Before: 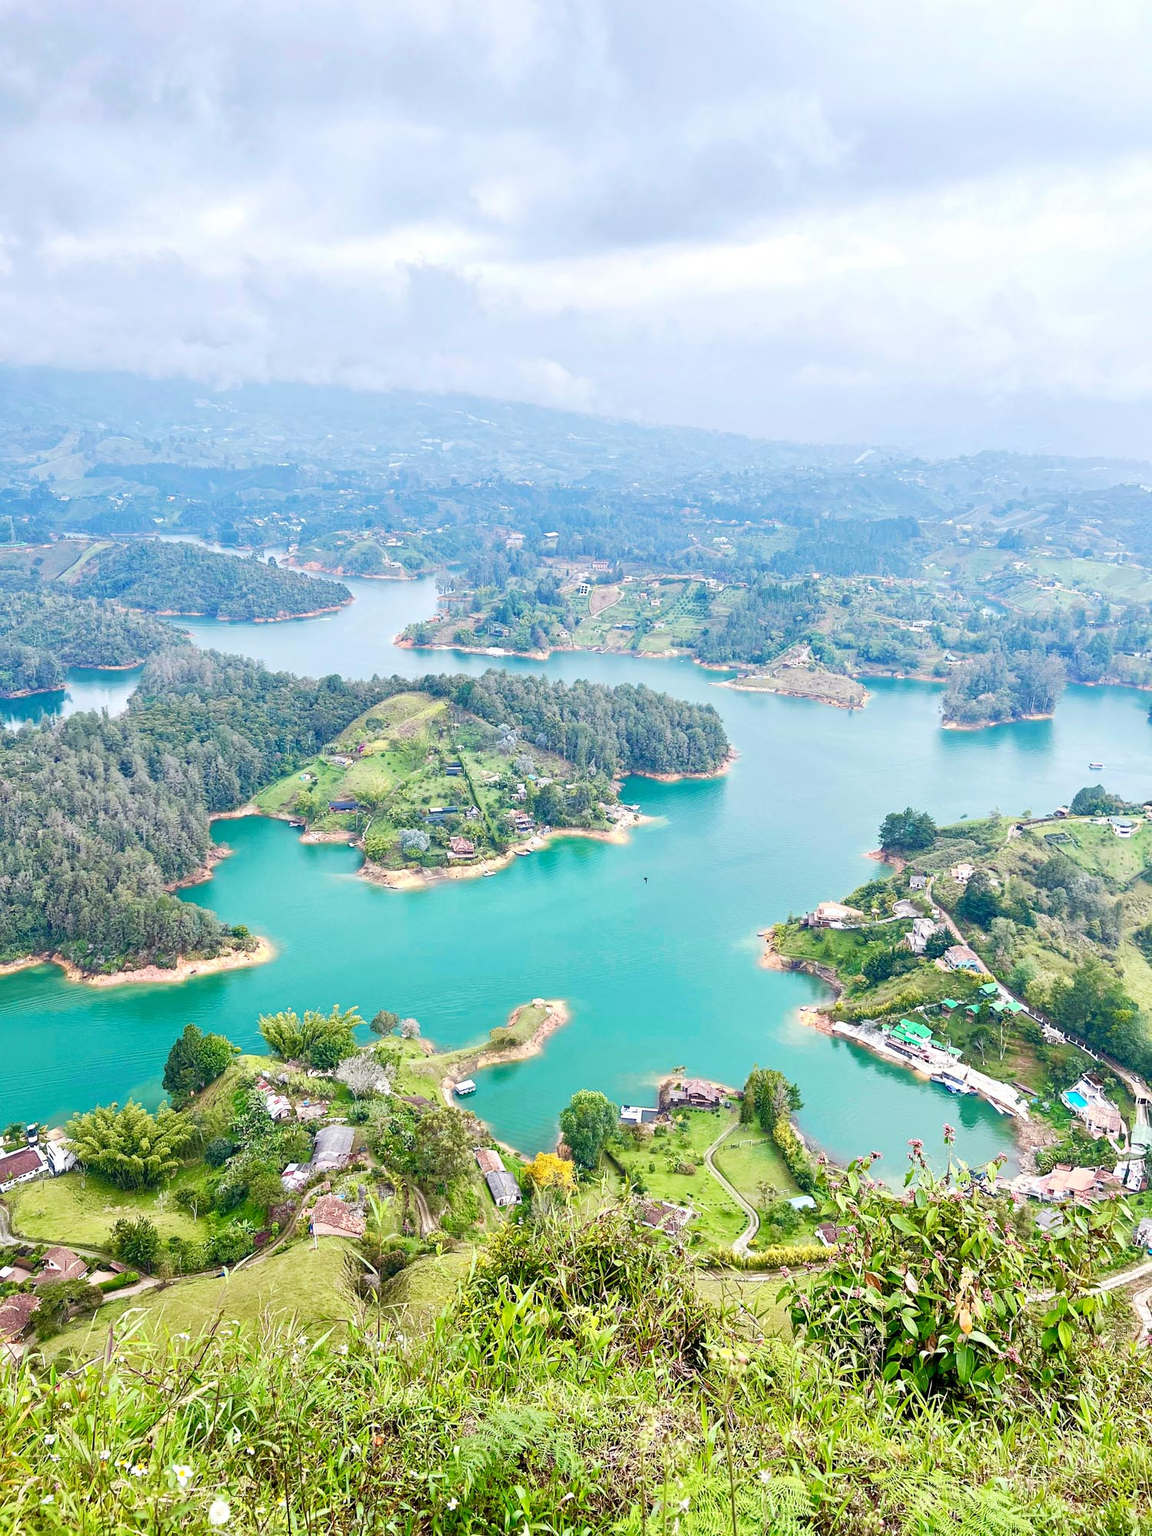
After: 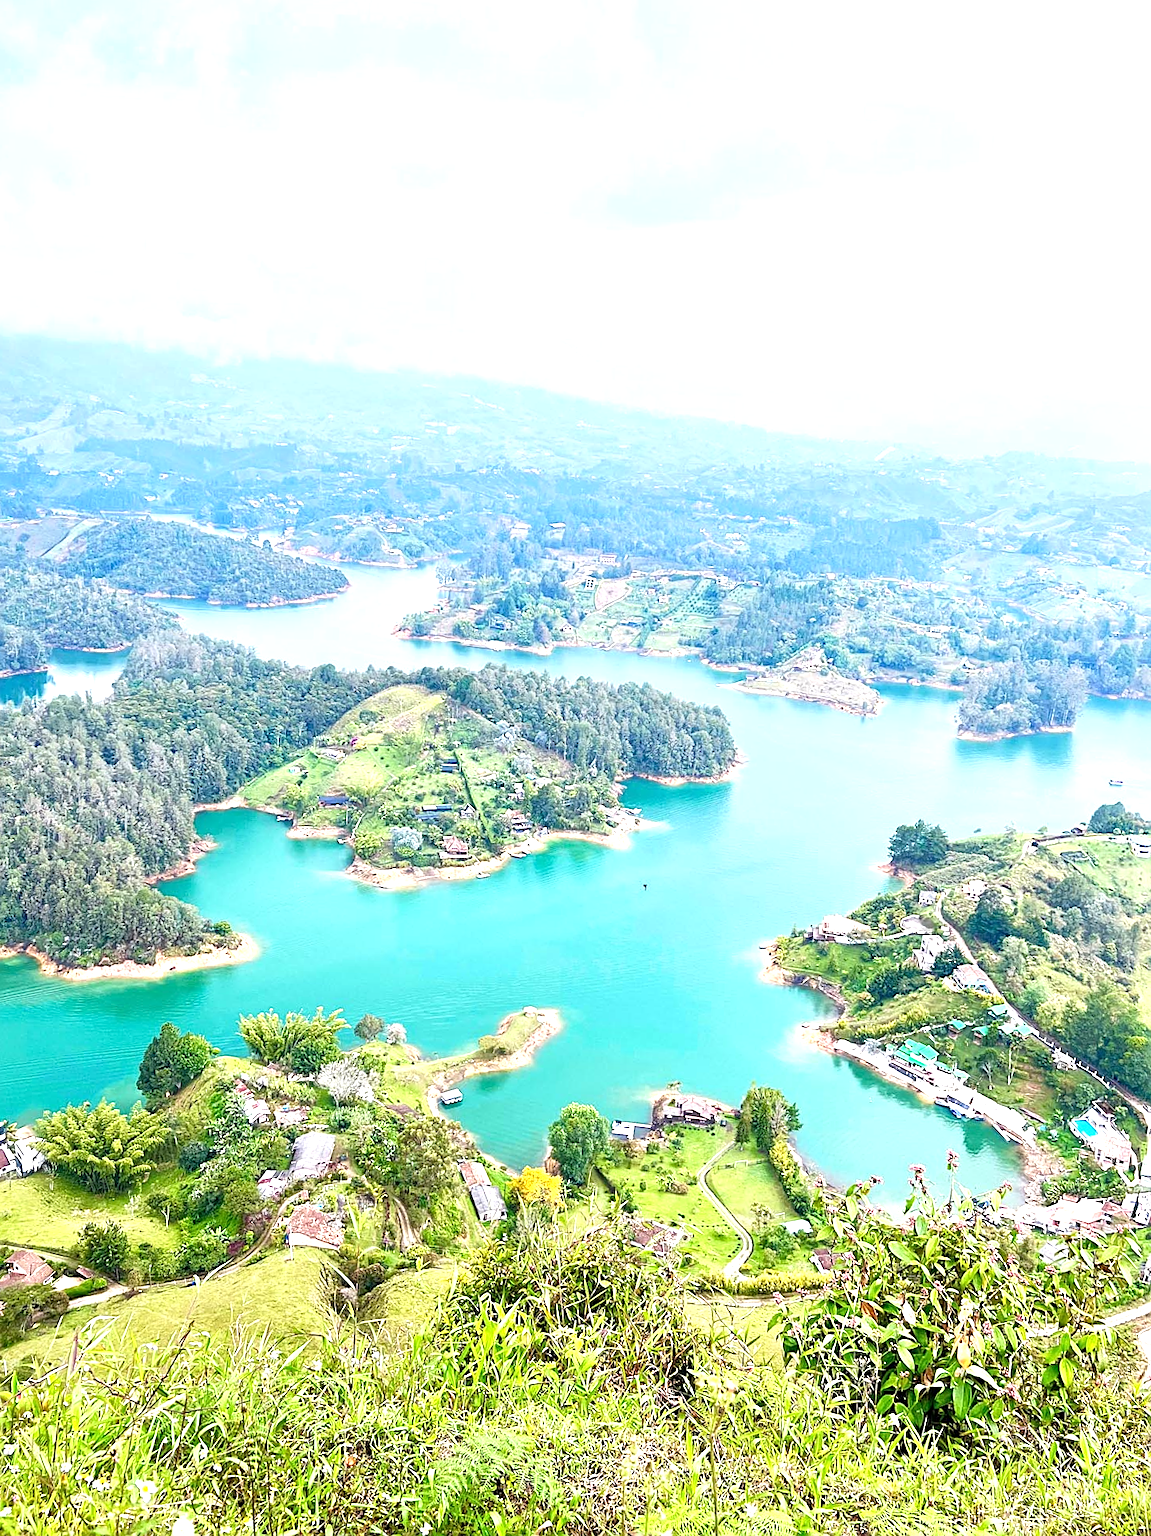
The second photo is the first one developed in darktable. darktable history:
sharpen: on, module defaults
crop and rotate: angle -1.69°
exposure: exposure 0.669 EV, compensate highlight preservation false
